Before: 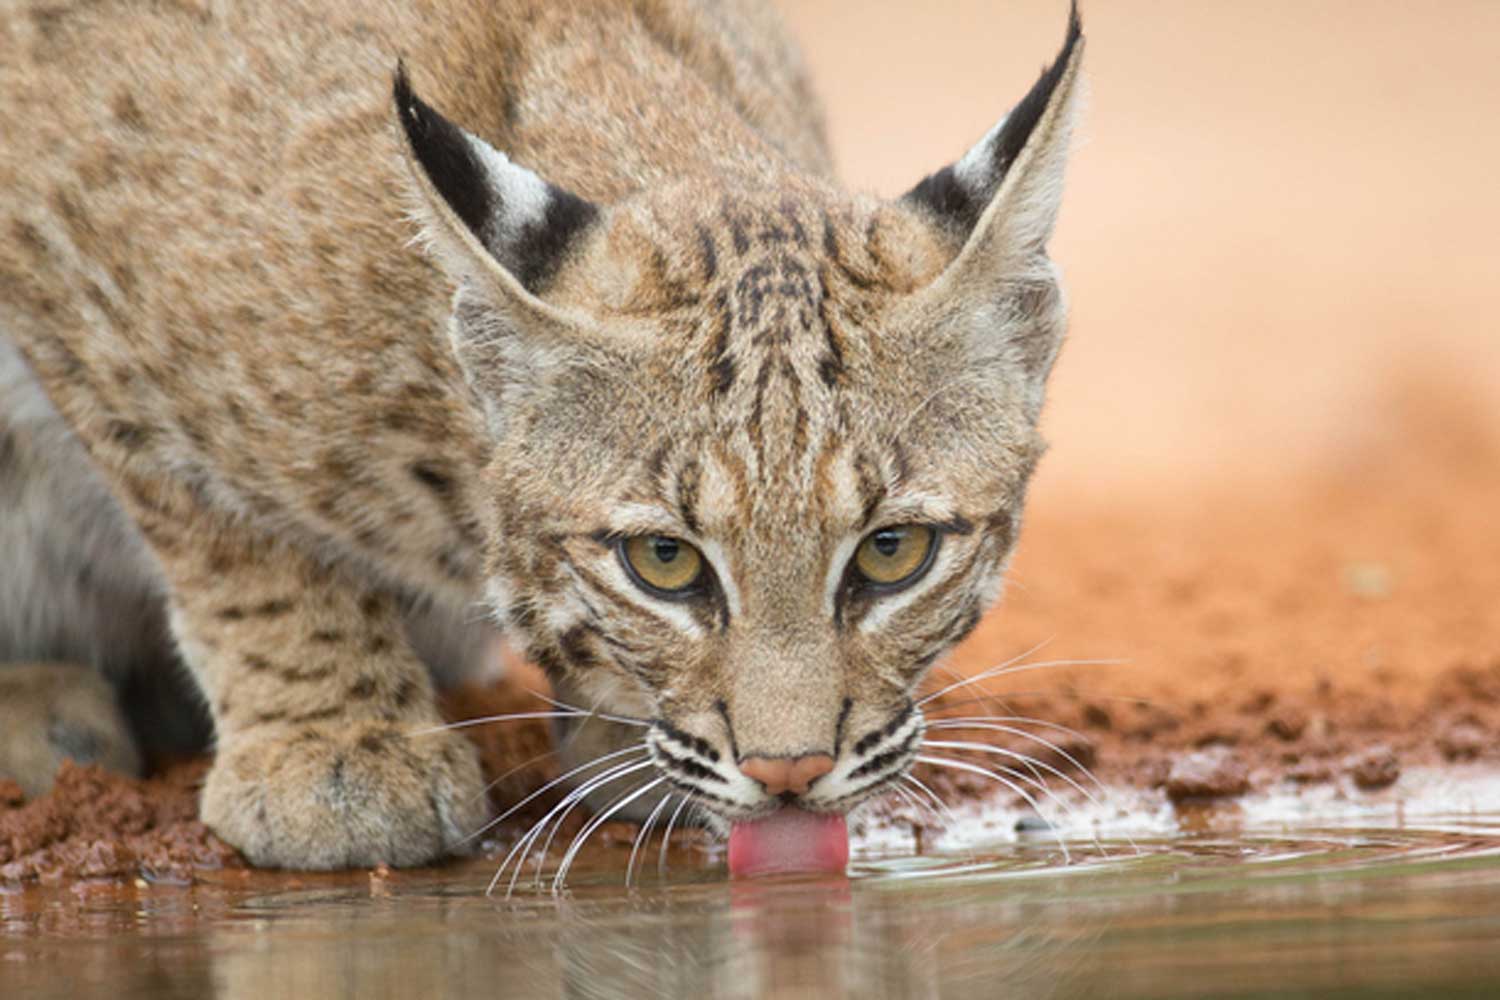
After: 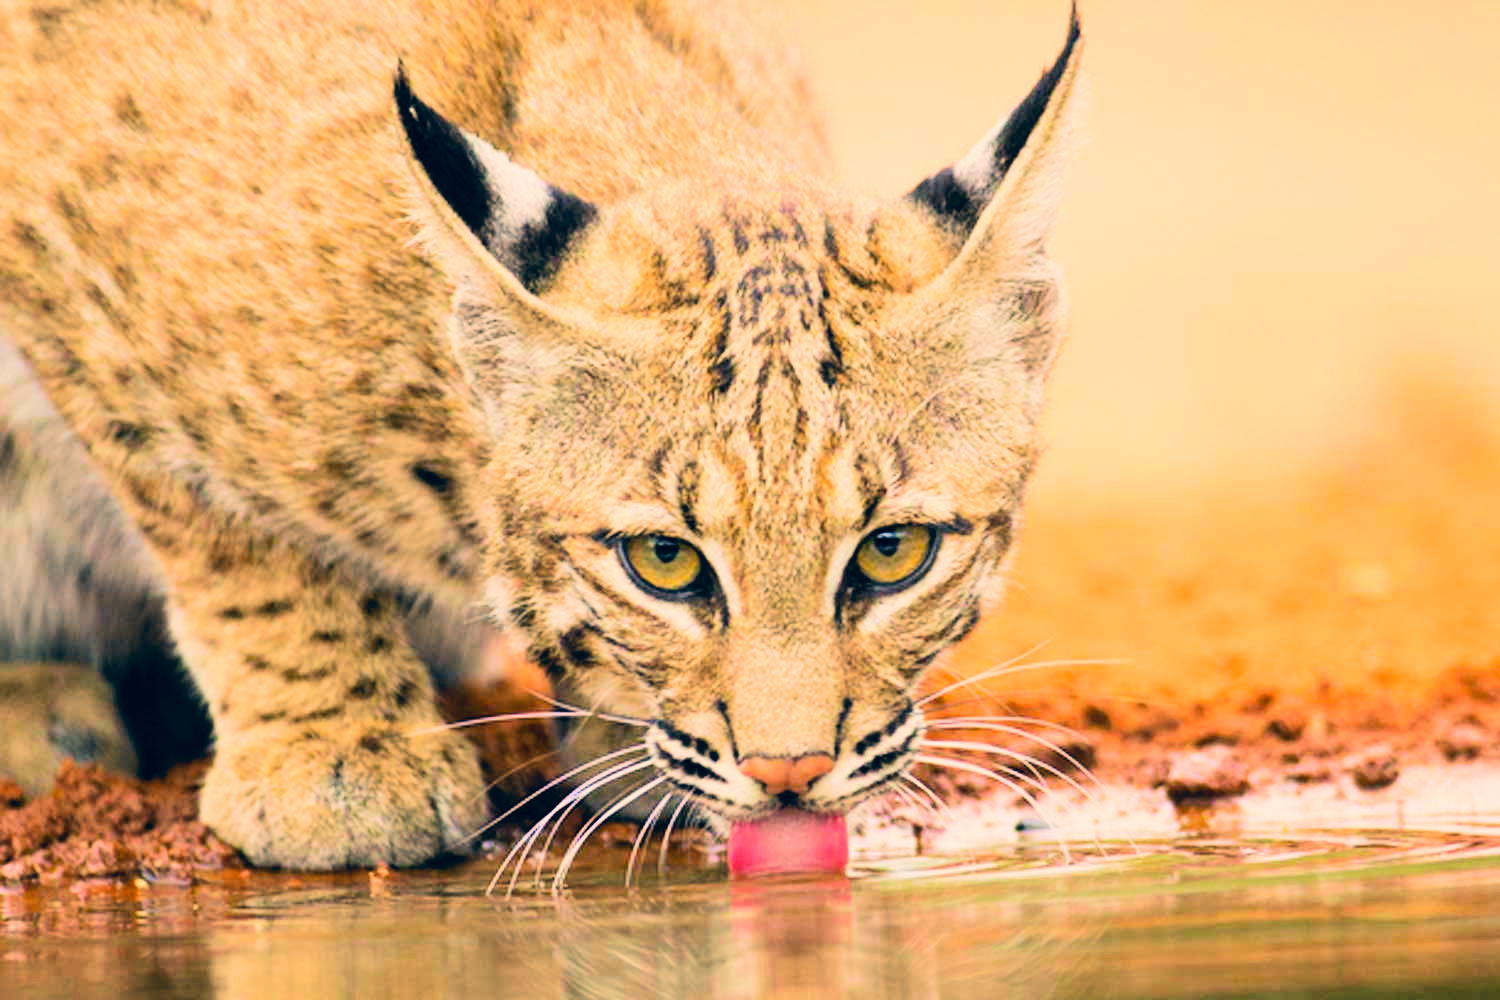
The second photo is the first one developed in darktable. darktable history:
filmic rgb: black relative exposure -5 EV, white relative exposure 4 EV, hardness 2.91, contrast 1.297, highlights saturation mix -30.82%
color correction: highlights a* 10.28, highlights b* 14.22, shadows a* -9.64, shadows b* -15.09
velvia: on, module defaults
exposure: exposure 0.201 EV, compensate highlight preservation false
contrast brightness saturation: contrast 0.202, brightness 0.196, saturation 0.81
